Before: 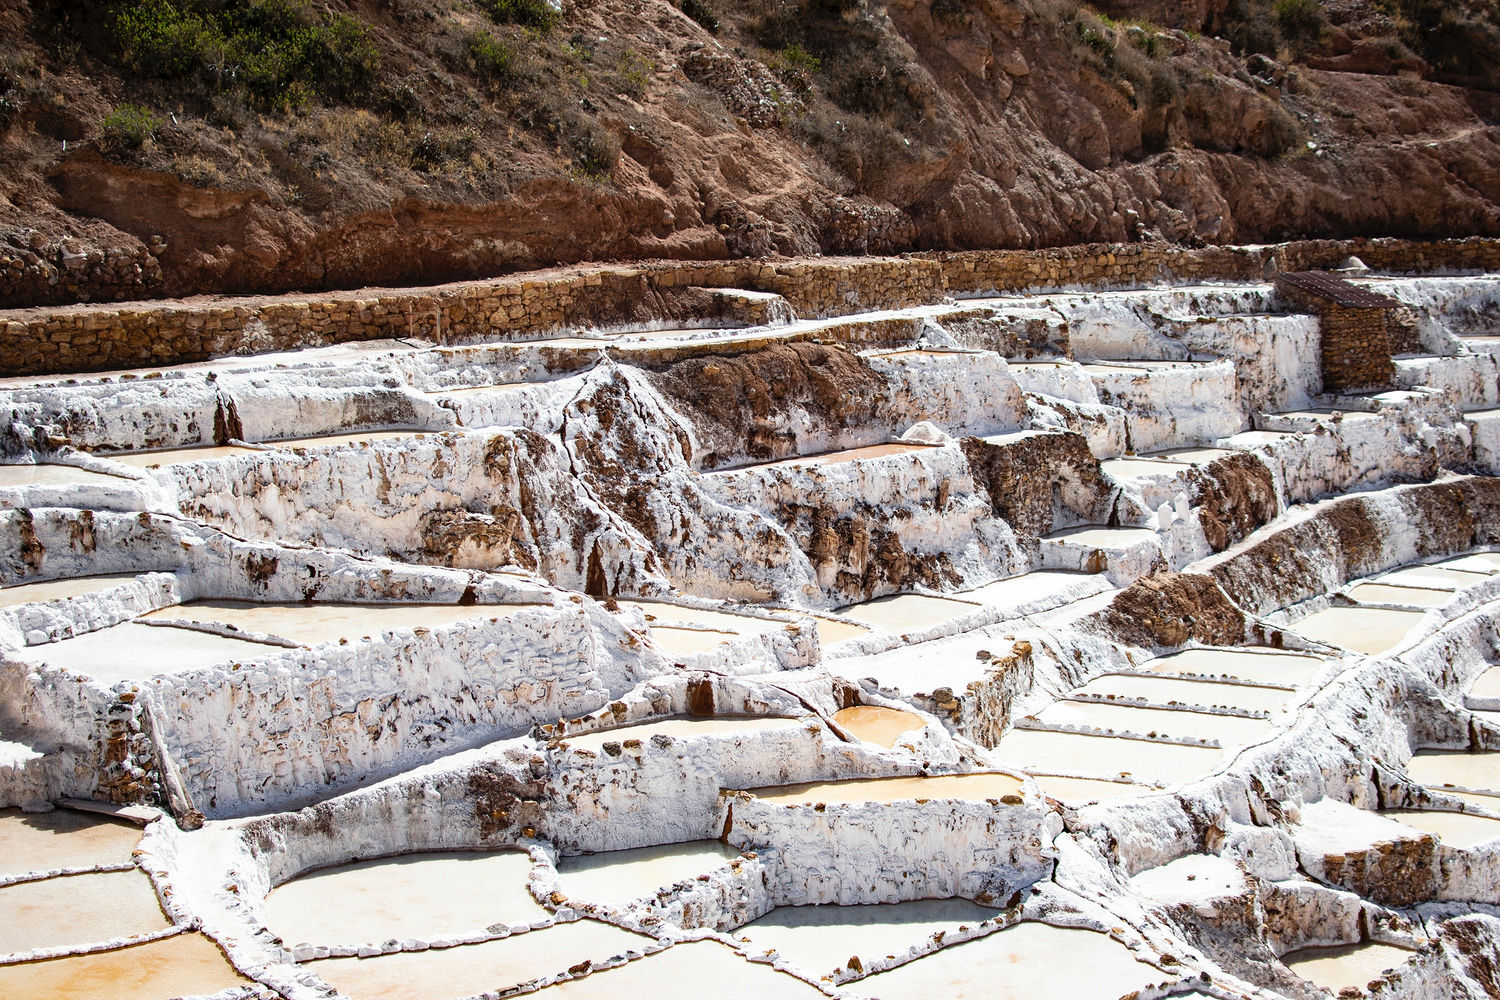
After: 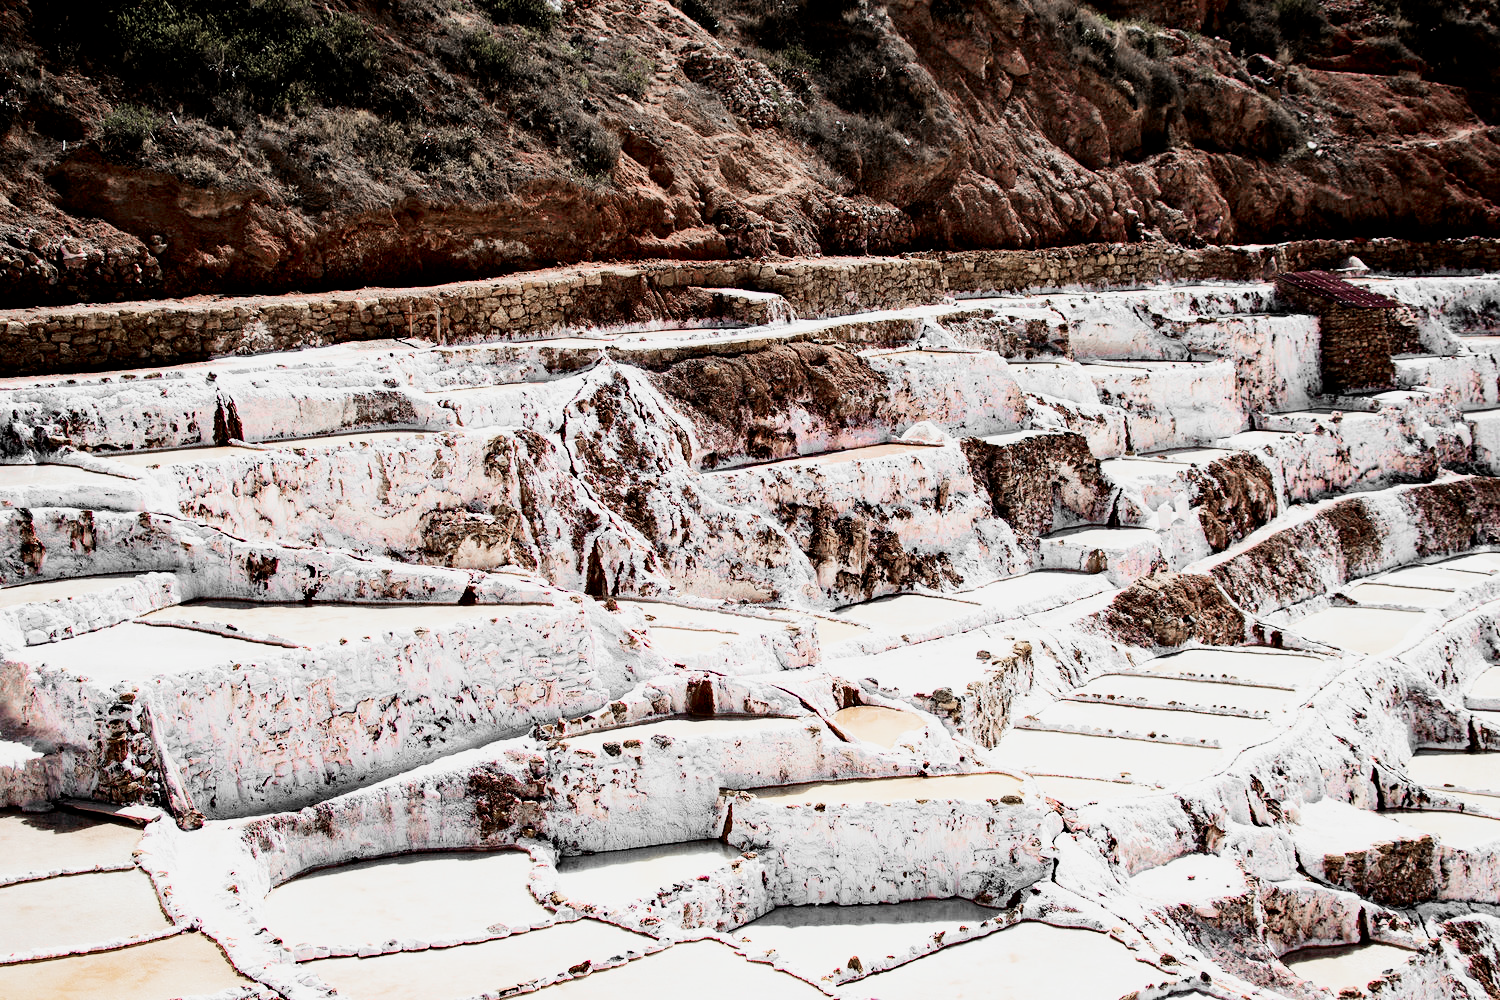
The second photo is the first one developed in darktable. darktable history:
white balance: emerald 1
contrast brightness saturation: contrast 0.16, saturation 0.32
exposure: black level correction 0.003, exposure 0.383 EV, compensate highlight preservation false
filmic rgb: black relative exposure -5 EV, hardness 2.88, contrast 1.3
color zones: curves: ch1 [(0, 0.831) (0.08, 0.771) (0.157, 0.268) (0.241, 0.207) (0.562, -0.005) (0.714, -0.013) (0.876, 0.01) (1, 0.831)]
